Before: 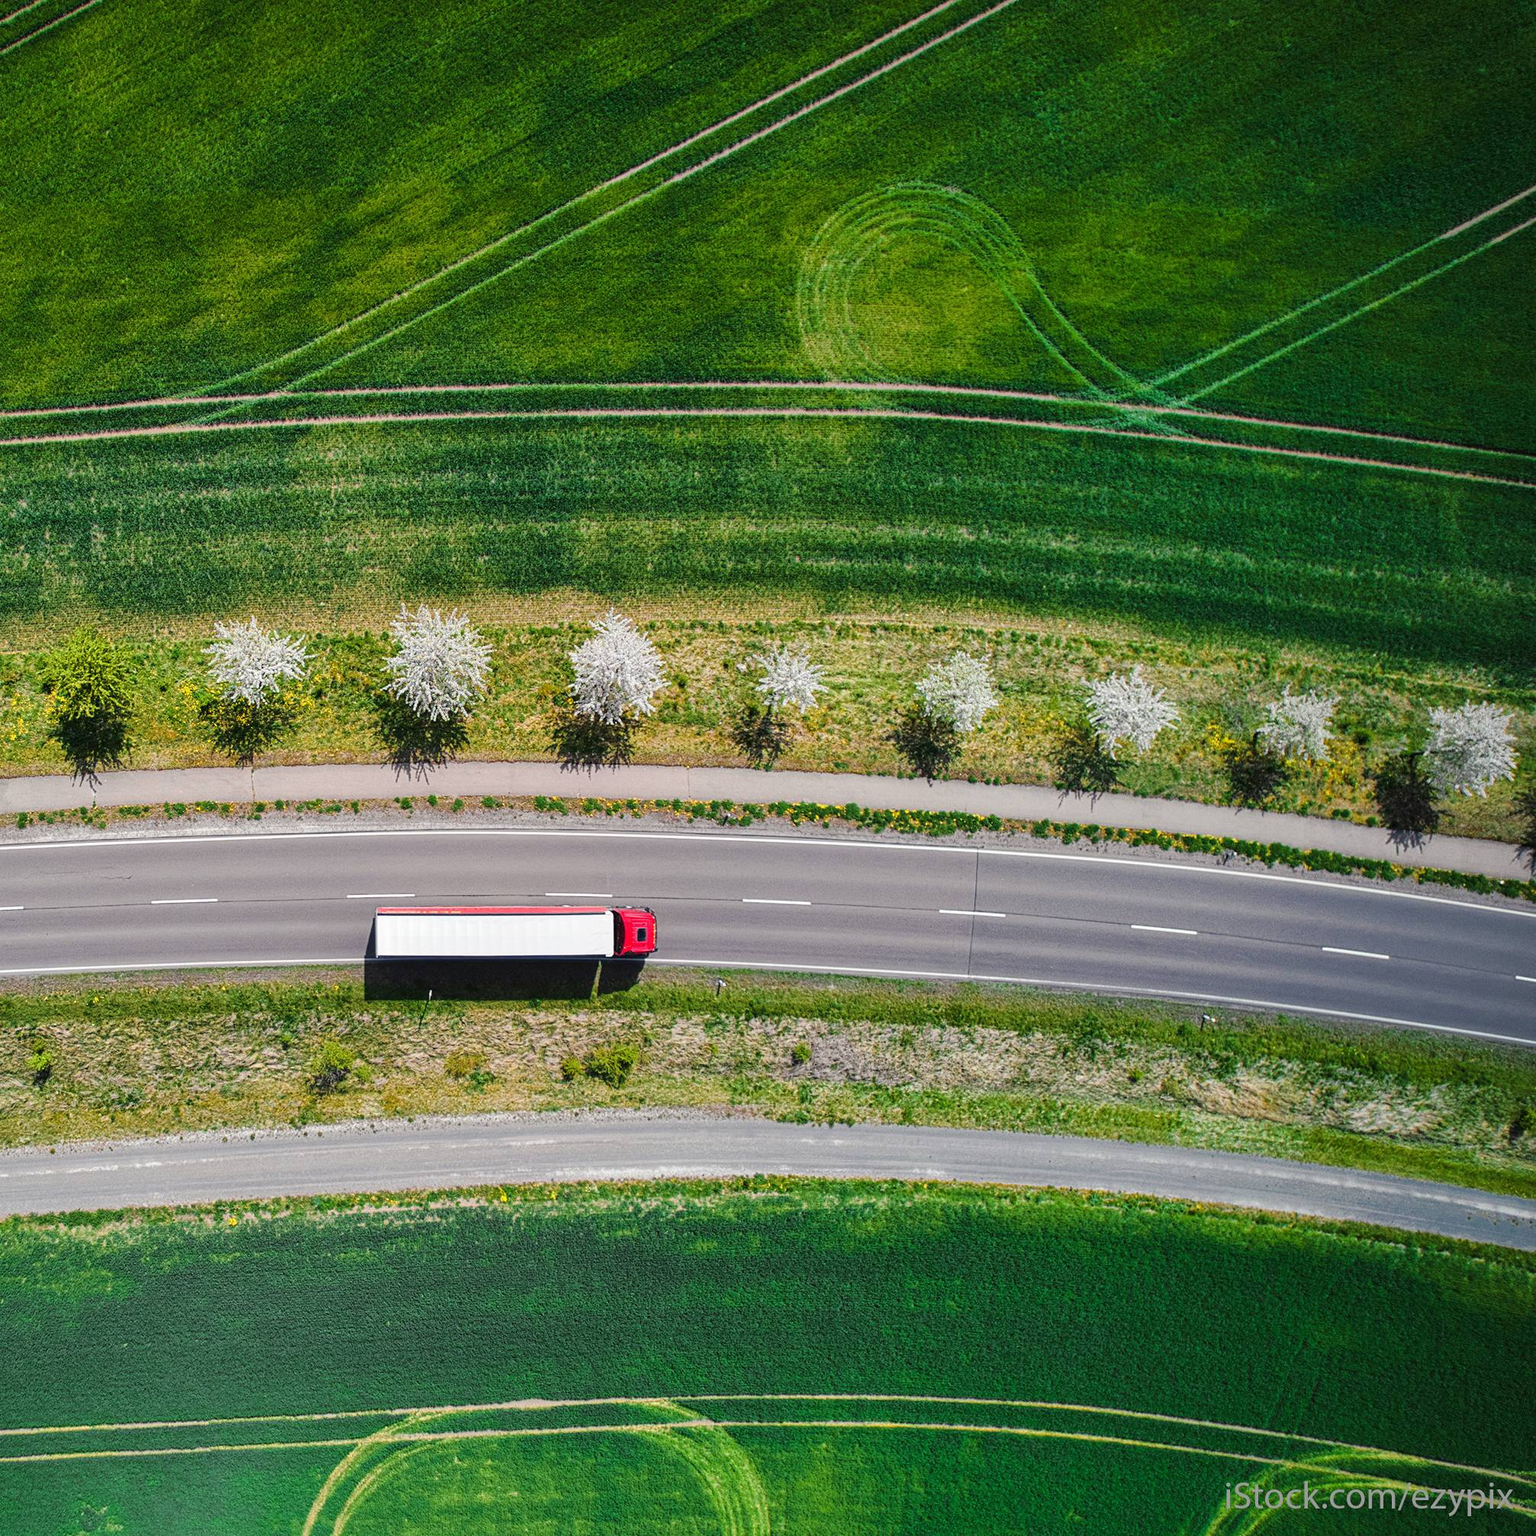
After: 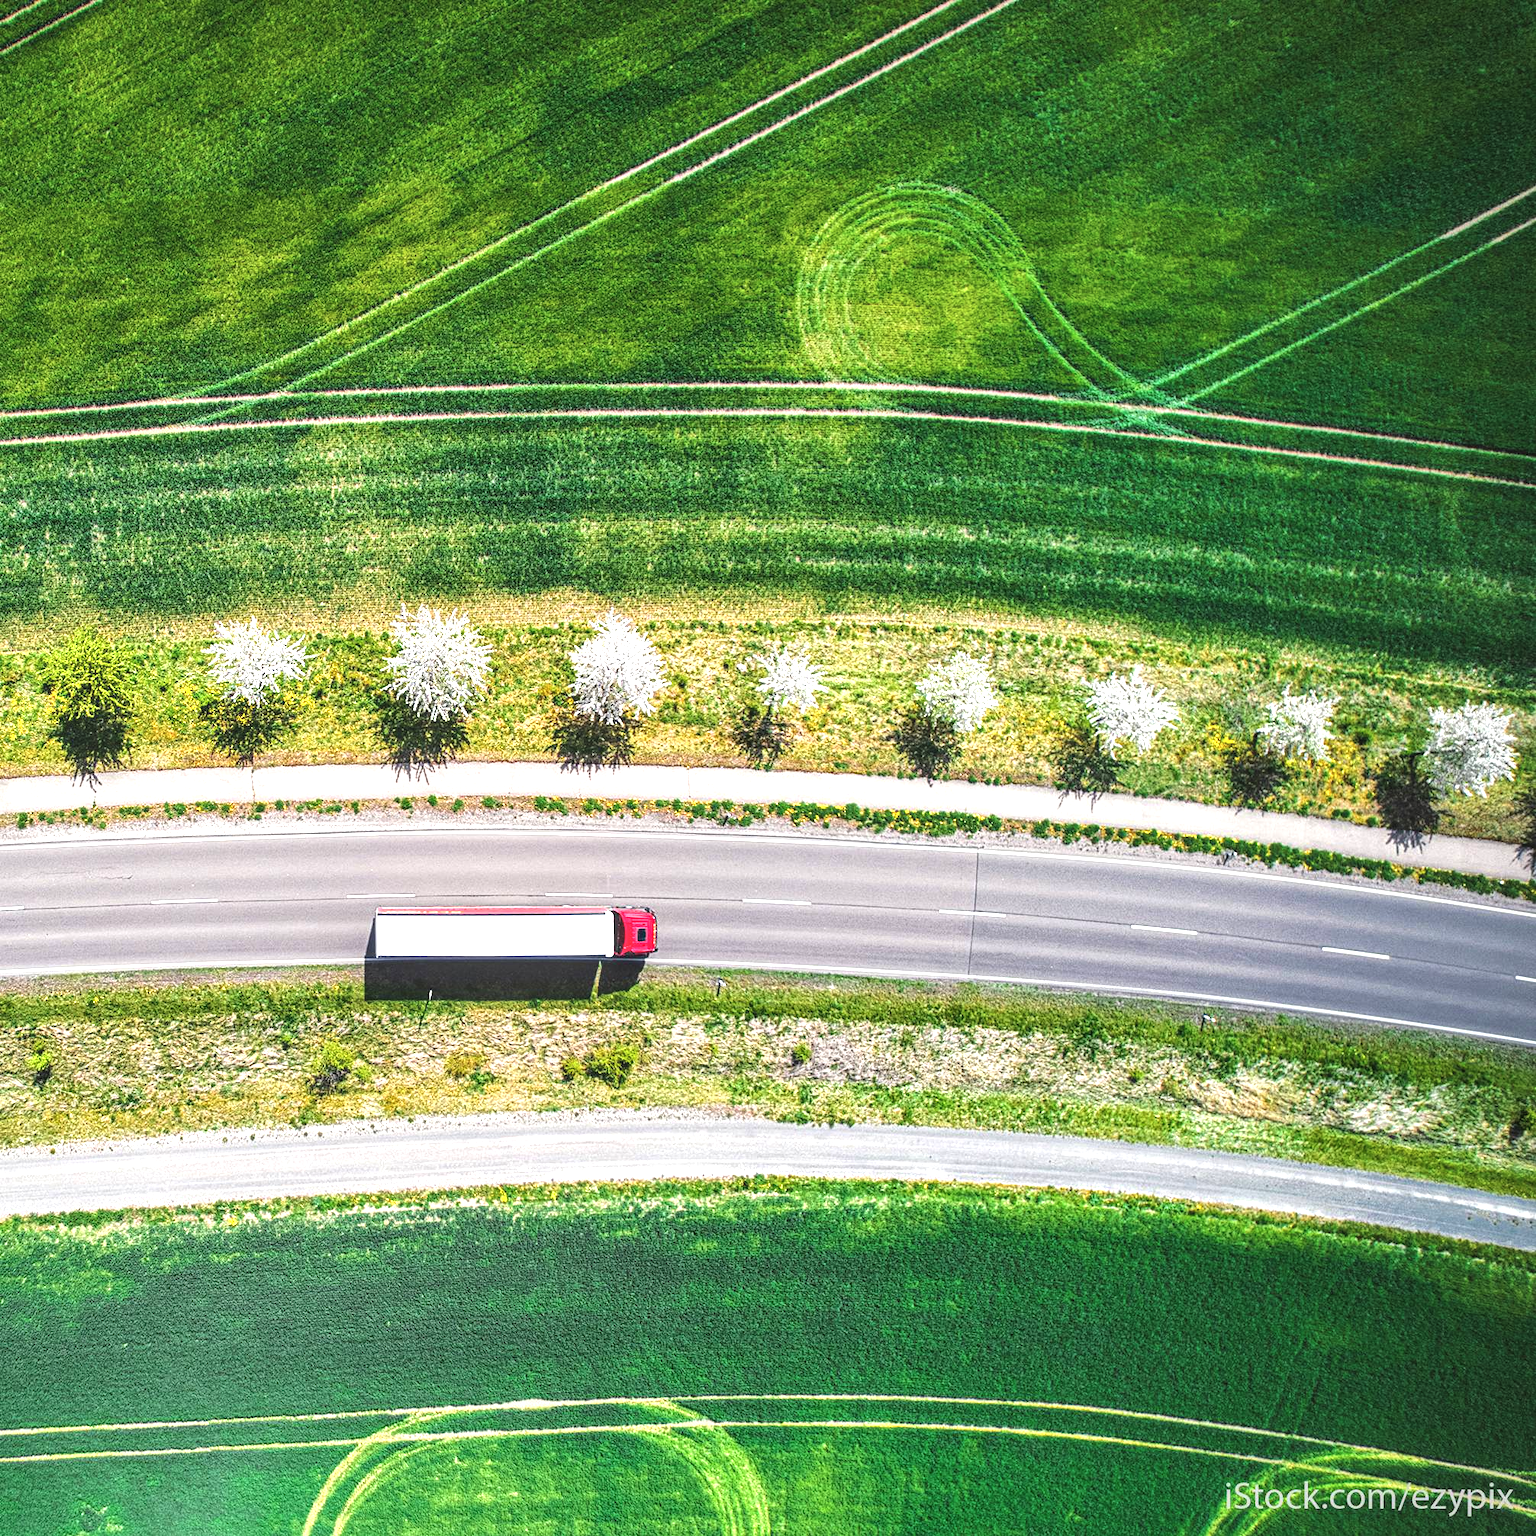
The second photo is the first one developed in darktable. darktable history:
local contrast: detail 130%
contrast brightness saturation: contrast 0.05
exposure: black level correction -0.005, exposure 1.002 EV, compensate highlight preservation false
